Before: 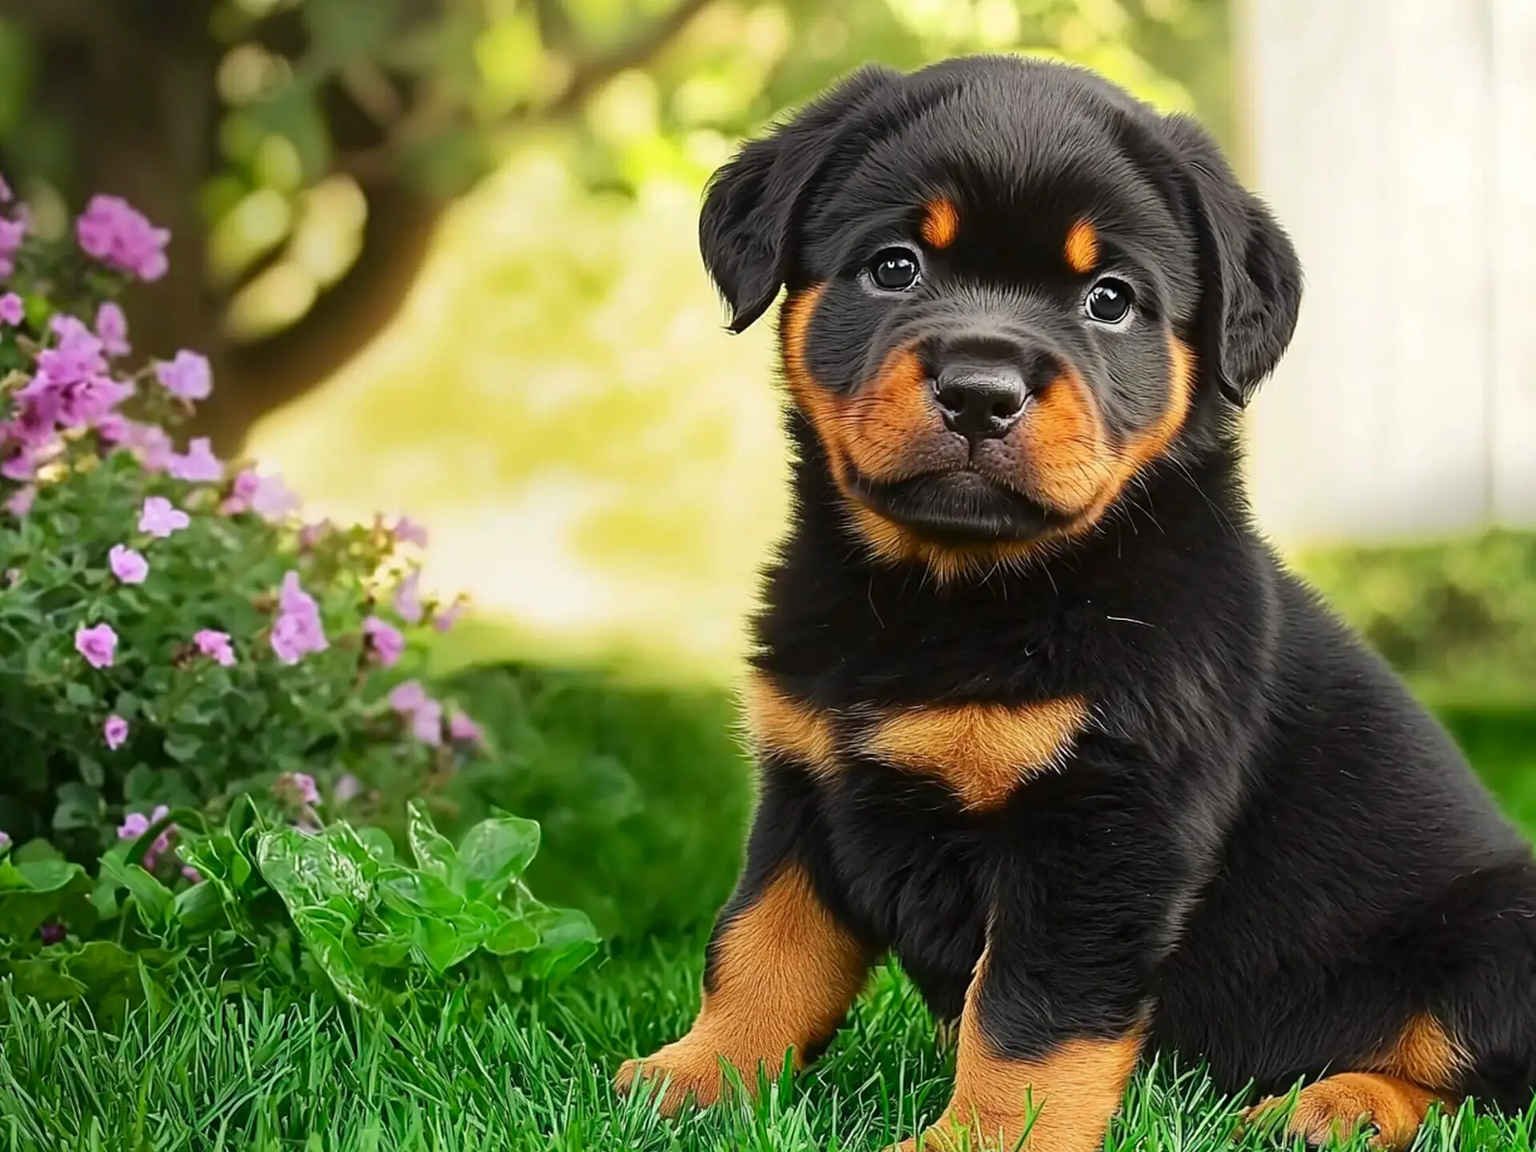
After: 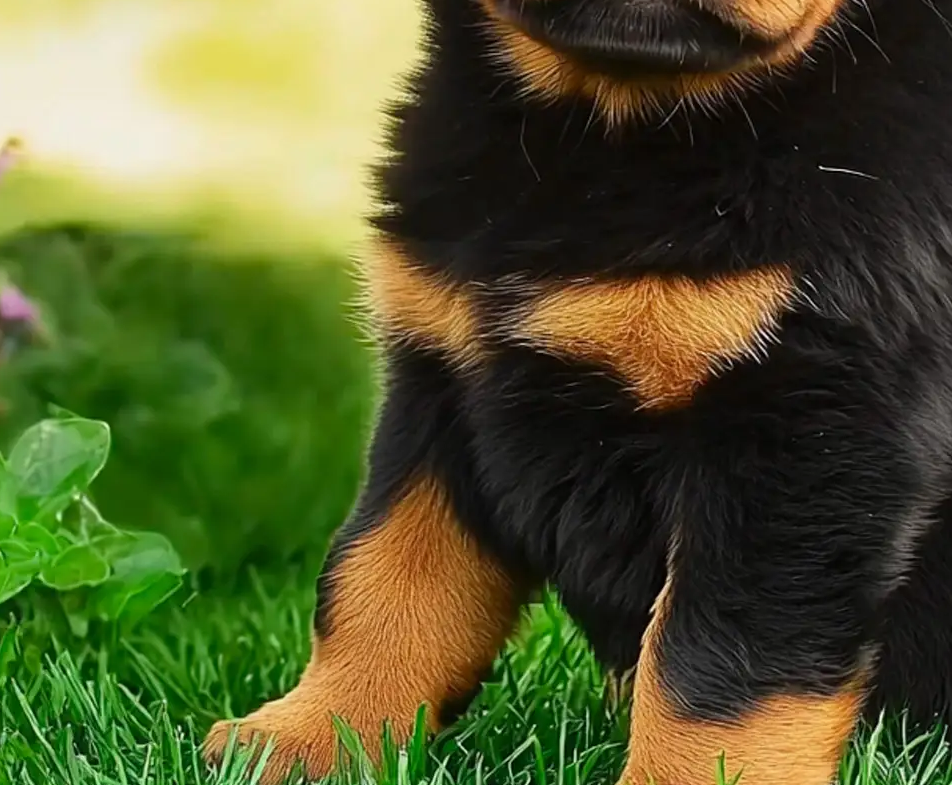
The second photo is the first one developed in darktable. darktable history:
crop: left 29.476%, top 41.951%, right 20.896%, bottom 3.479%
exposure: exposure -0.051 EV, compensate highlight preservation false
